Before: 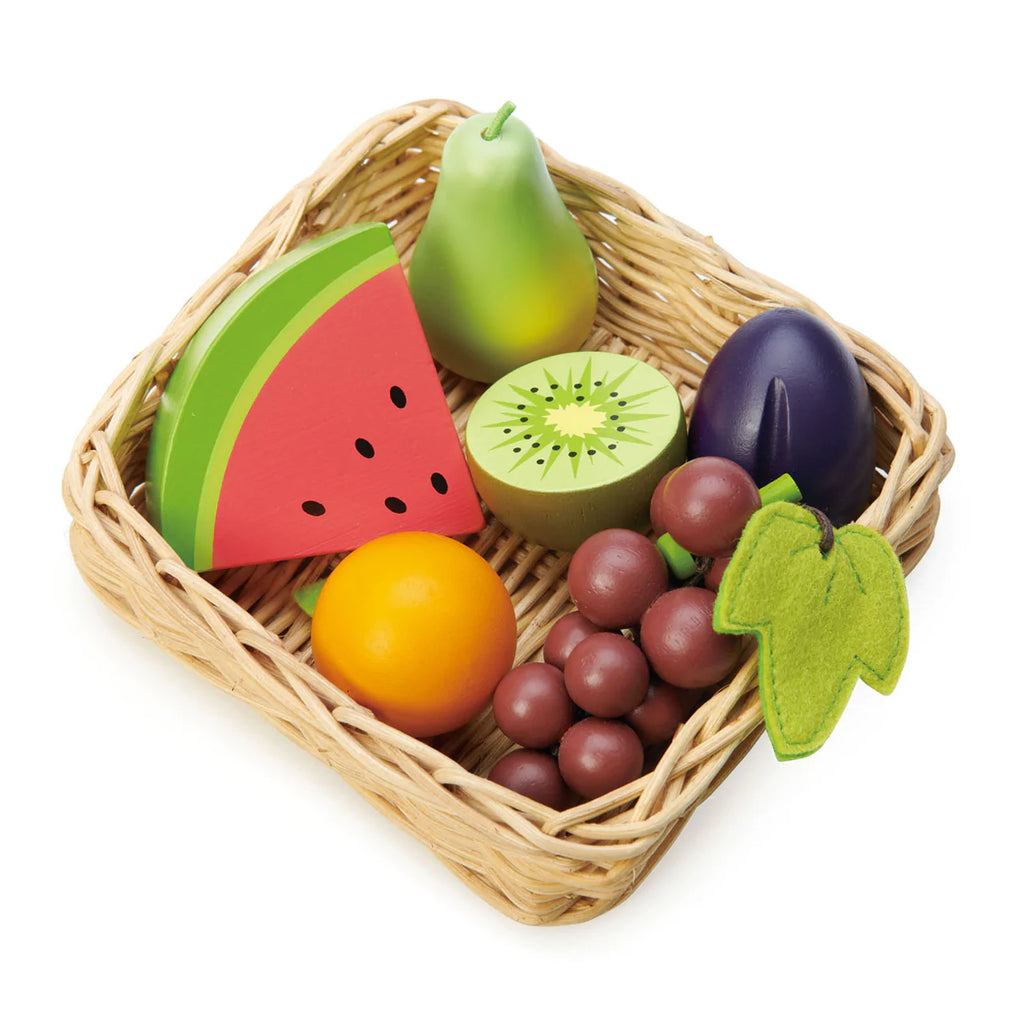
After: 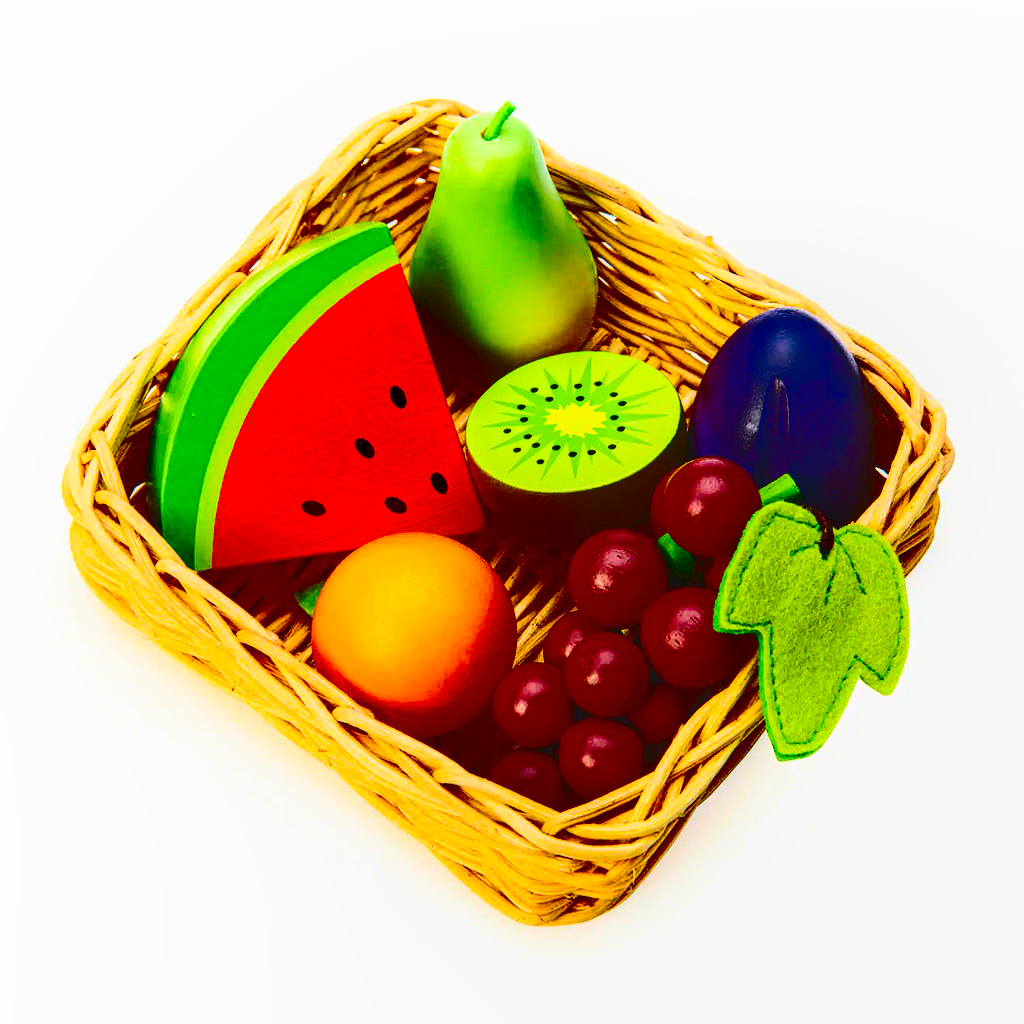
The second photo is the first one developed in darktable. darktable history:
local contrast: detail 130%
contrast brightness saturation: contrast 0.75, brightness -0.987, saturation 0.99
color balance rgb: perceptual saturation grading › global saturation 39.51%, global vibrance 23.428%
contrast equalizer: octaves 7, y [[0.536, 0.565, 0.581, 0.516, 0.52, 0.491], [0.5 ×6], [0.5 ×6], [0 ×6], [0 ×6]], mix -0.988
